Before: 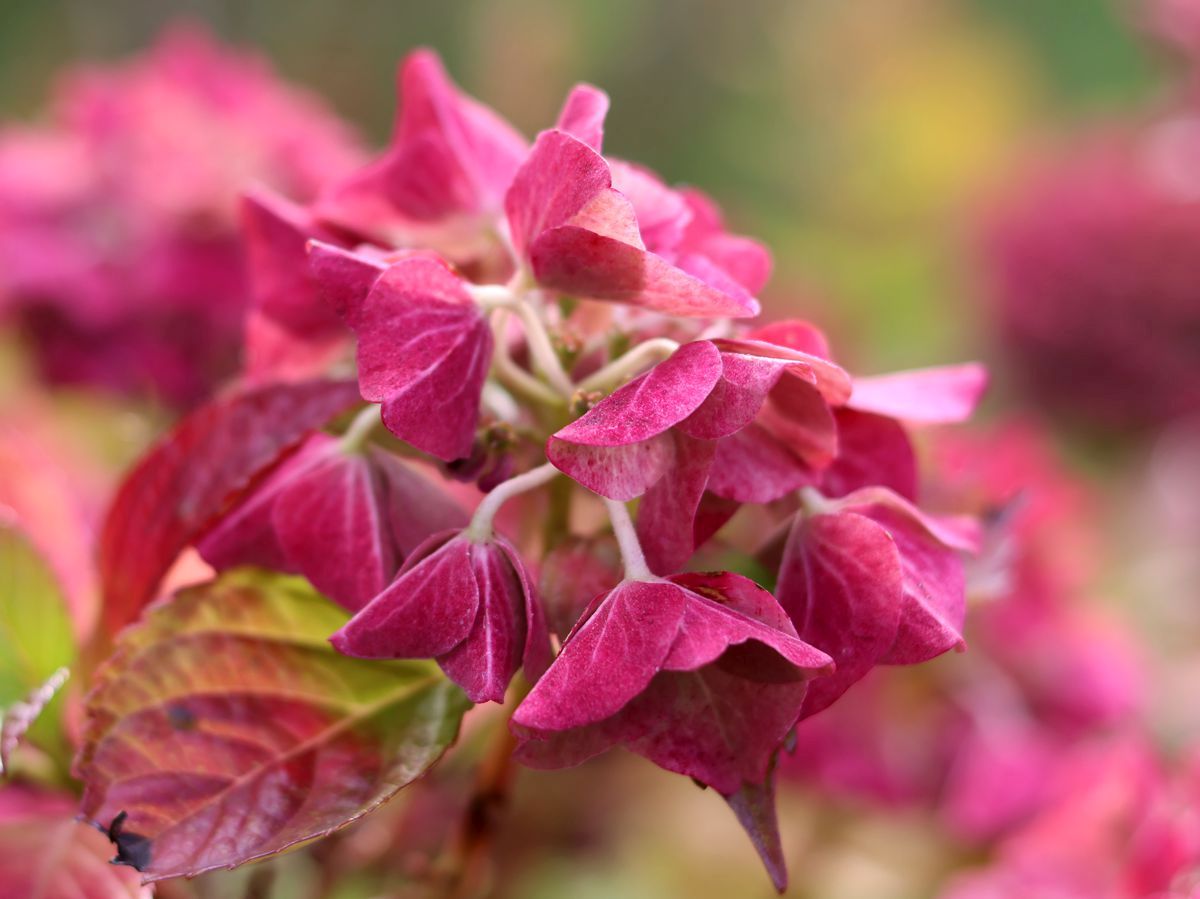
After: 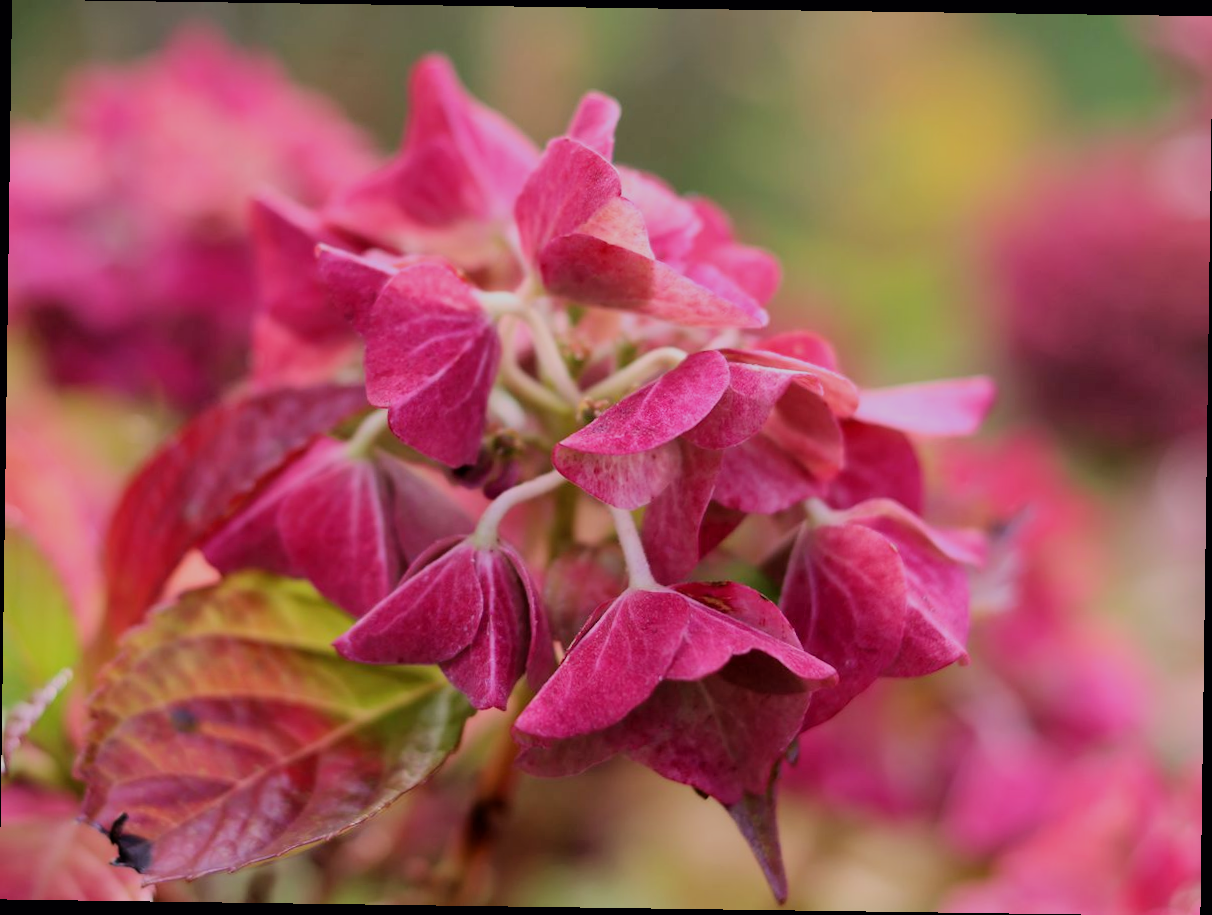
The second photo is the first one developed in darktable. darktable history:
filmic rgb: black relative exposure -7.15 EV, white relative exposure 5.36 EV, hardness 3.02, color science v6 (2022)
rotate and perspective: rotation 0.8°, automatic cropping off
